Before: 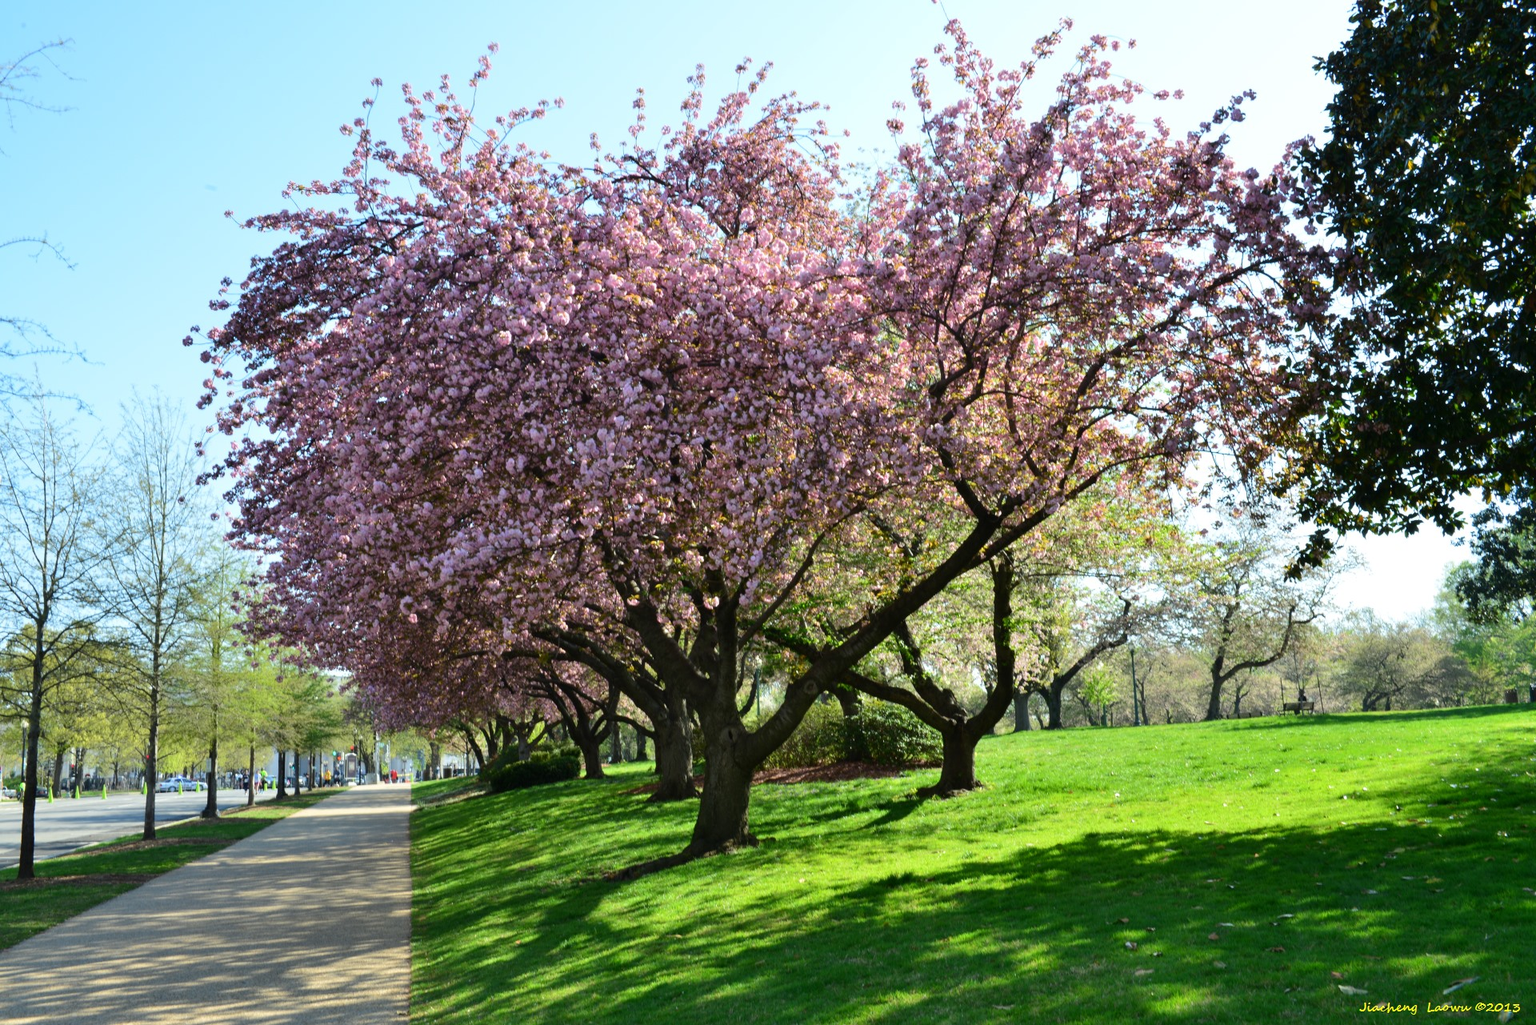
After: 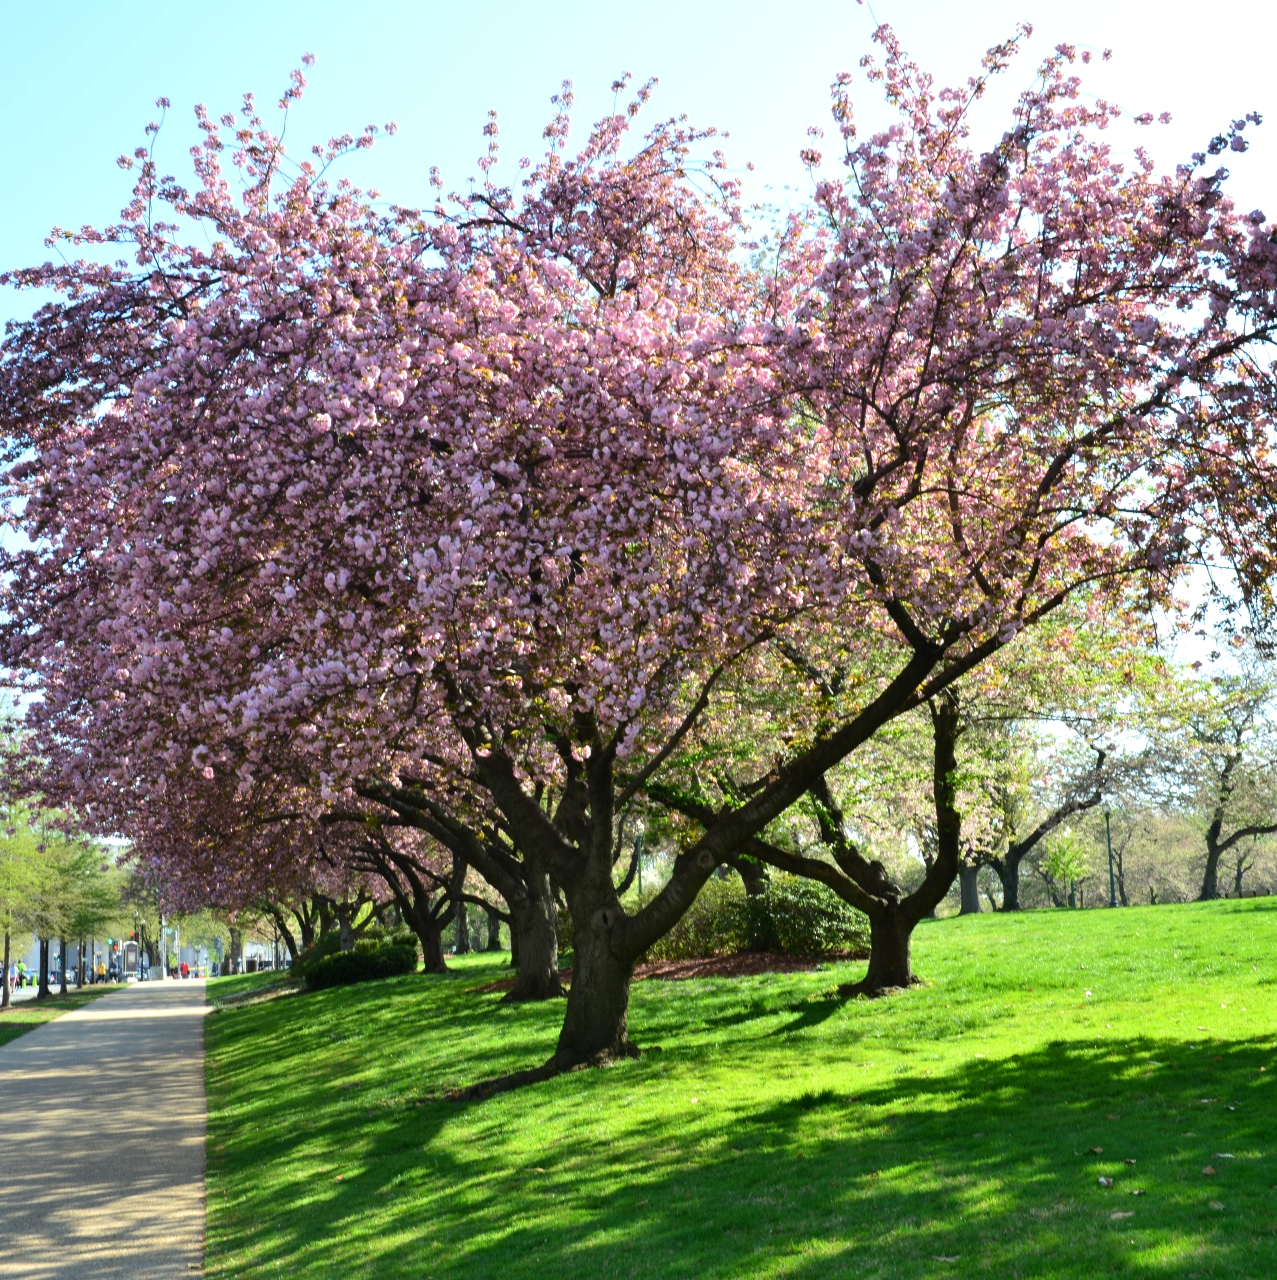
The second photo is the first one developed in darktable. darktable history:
crop and rotate: left 16.057%, right 17.421%
exposure: exposure 0.201 EV, compensate highlight preservation false
